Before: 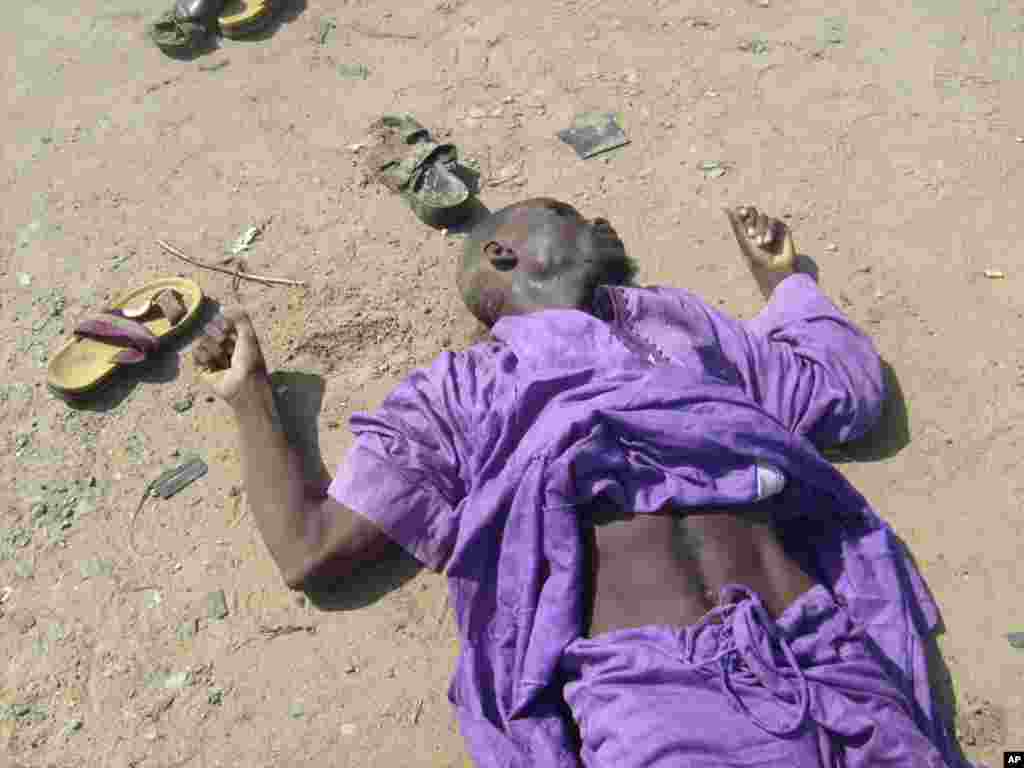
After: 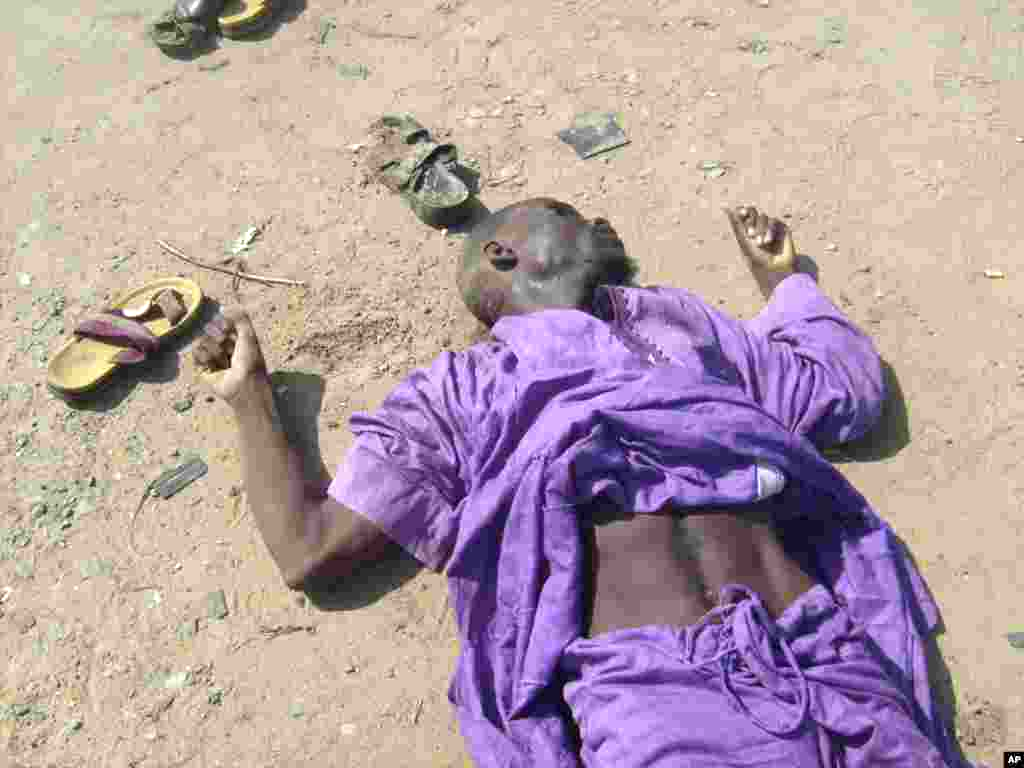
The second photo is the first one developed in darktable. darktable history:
exposure: exposure 0.29 EV, compensate exposure bias true, compensate highlight preservation false
